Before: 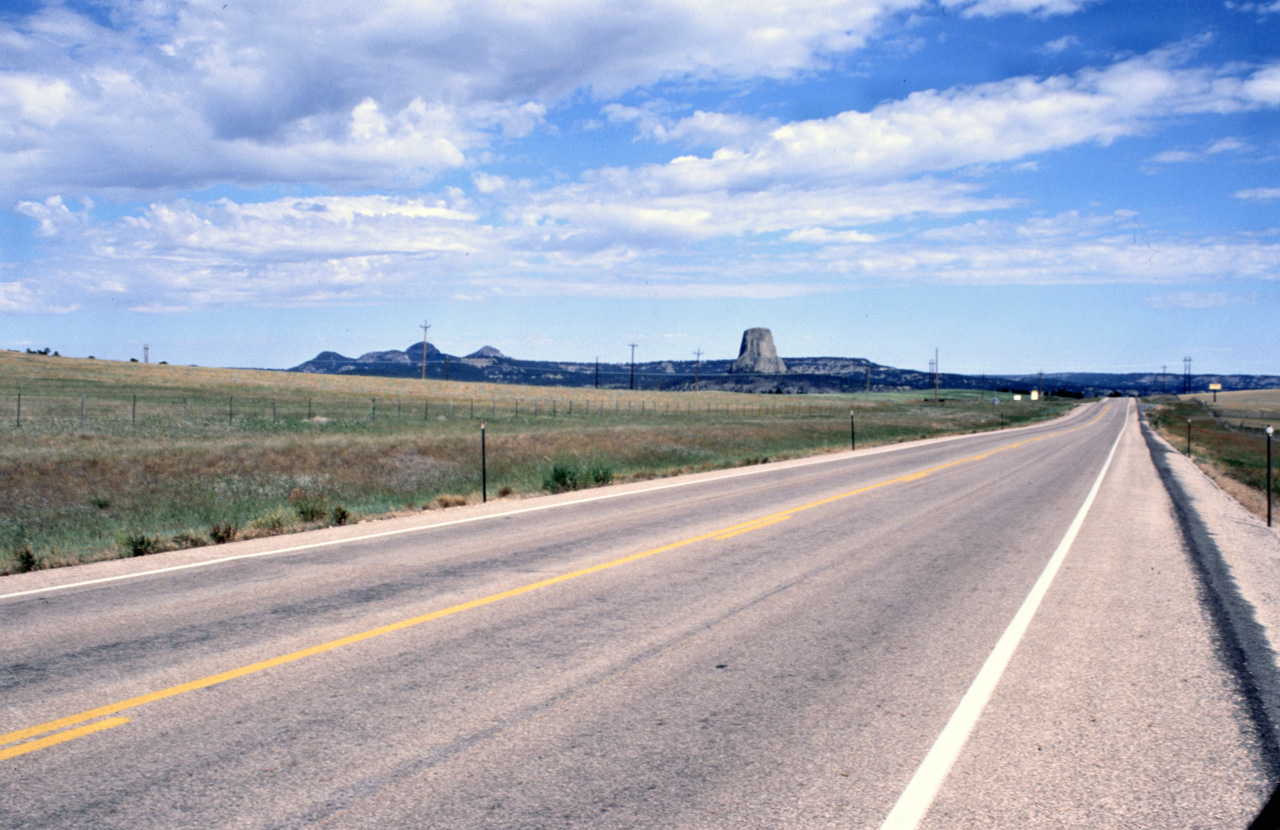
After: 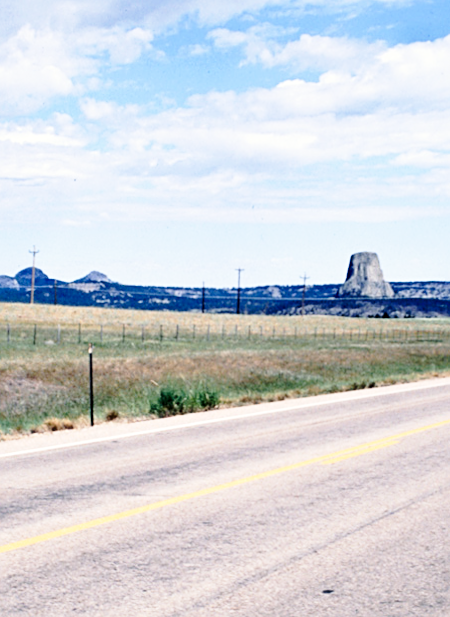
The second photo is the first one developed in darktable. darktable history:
base curve: curves: ch0 [(0, 0) (0.028, 0.03) (0.121, 0.232) (0.46, 0.748) (0.859, 0.968) (1, 1)], preserve colors none
rotate and perspective: lens shift (horizontal) -0.055, automatic cropping off
crop and rotate: left 29.476%, top 10.214%, right 35.32%, bottom 17.333%
sharpen: on, module defaults
